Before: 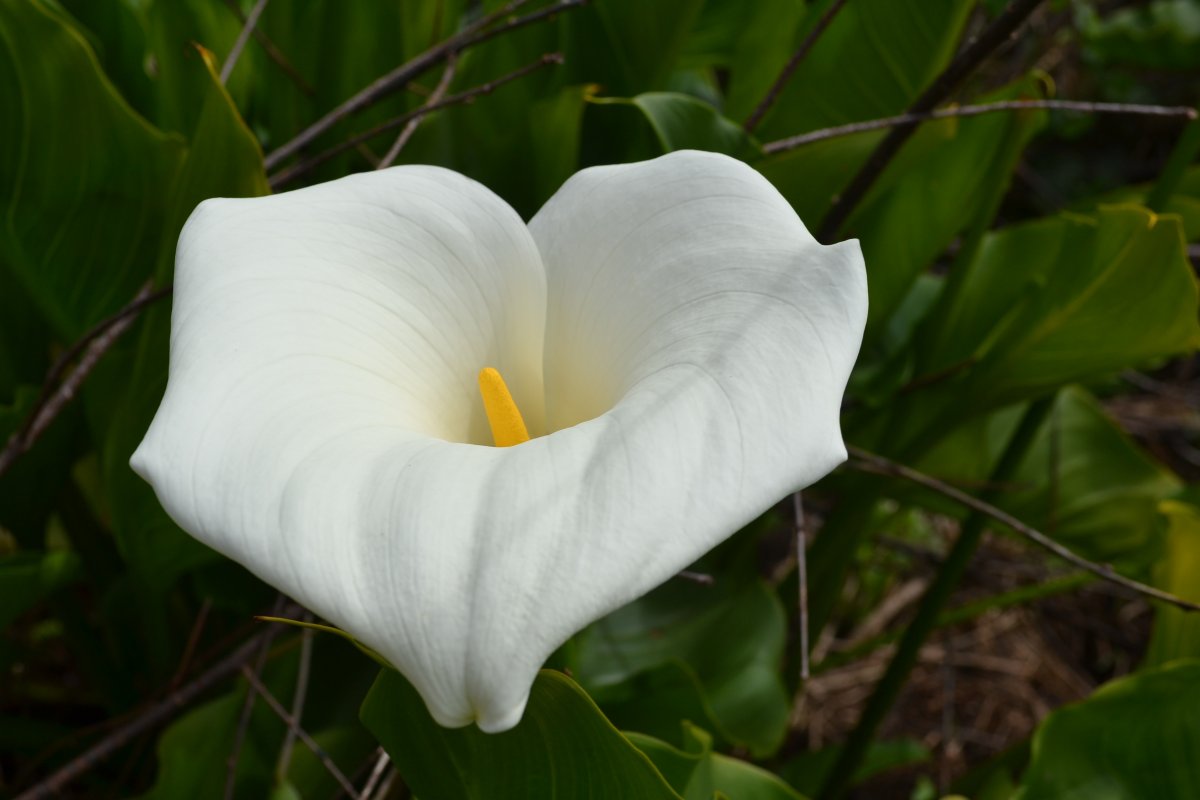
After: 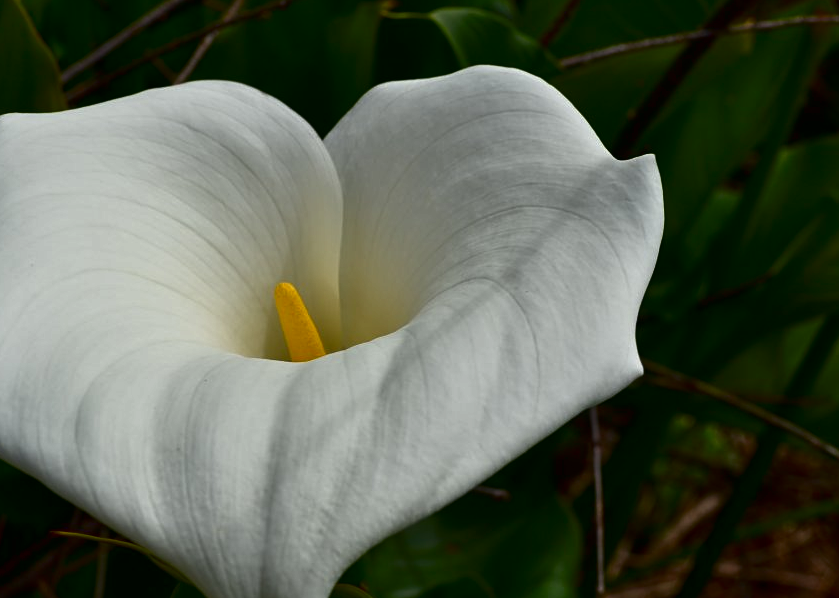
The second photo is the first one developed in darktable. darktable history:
contrast brightness saturation: brightness -0.52
sharpen: amount 0.2
crop and rotate: left 17.046%, top 10.659%, right 12.989%, bottom 14.553%
tone equalizer: -8 EV 1 EV, -7 EV 1 EV, -6 EV 1 EV, -5 EV 1 EV, -4 EV 1 EV, -3 EV 0.75 EV, -2 EV 0.5 EV, -1 EV 0.25 EV
white balance: emerald 1
